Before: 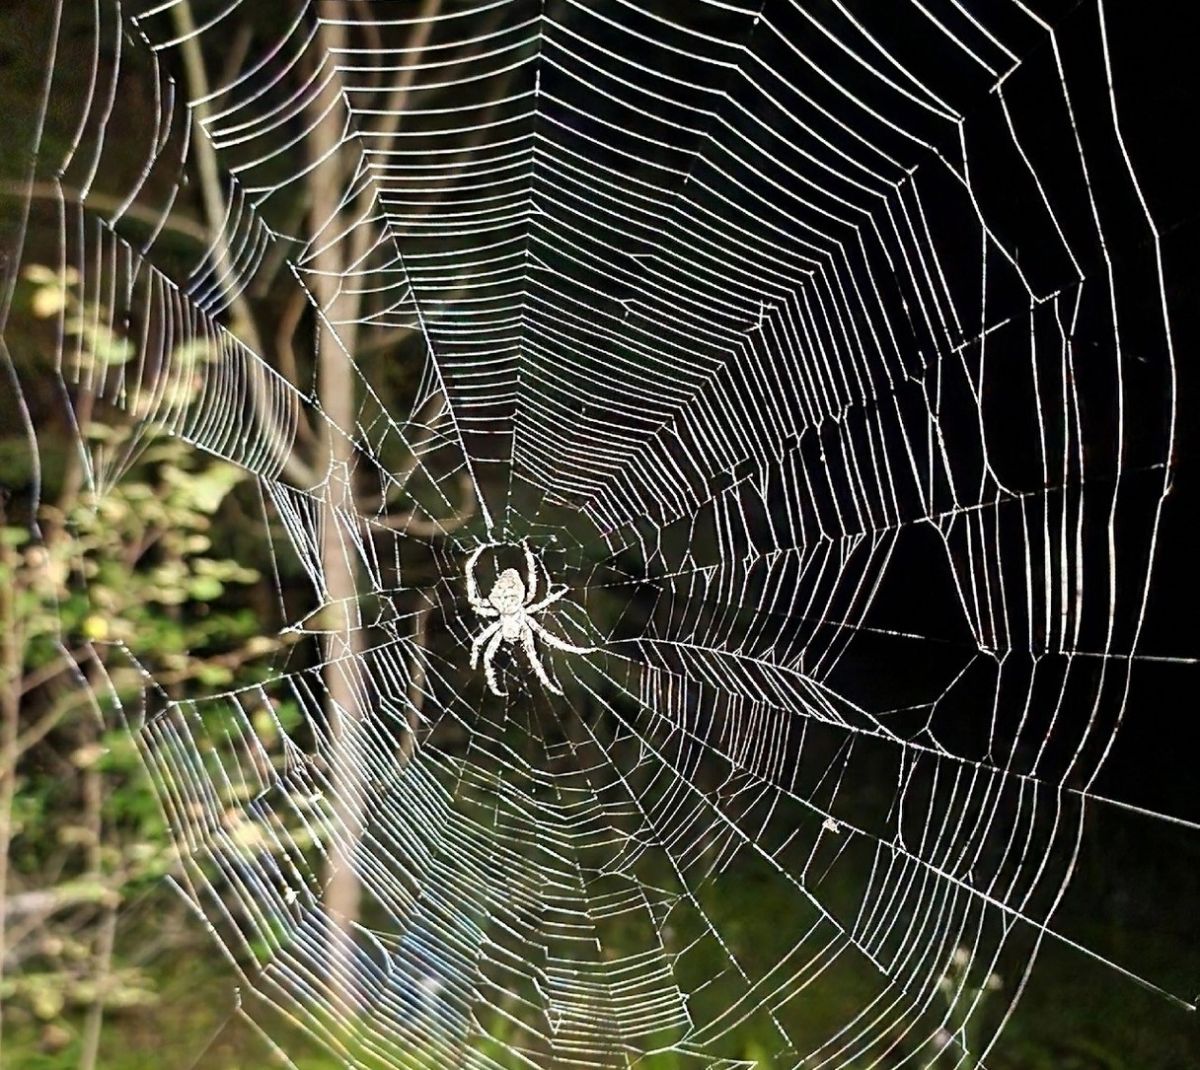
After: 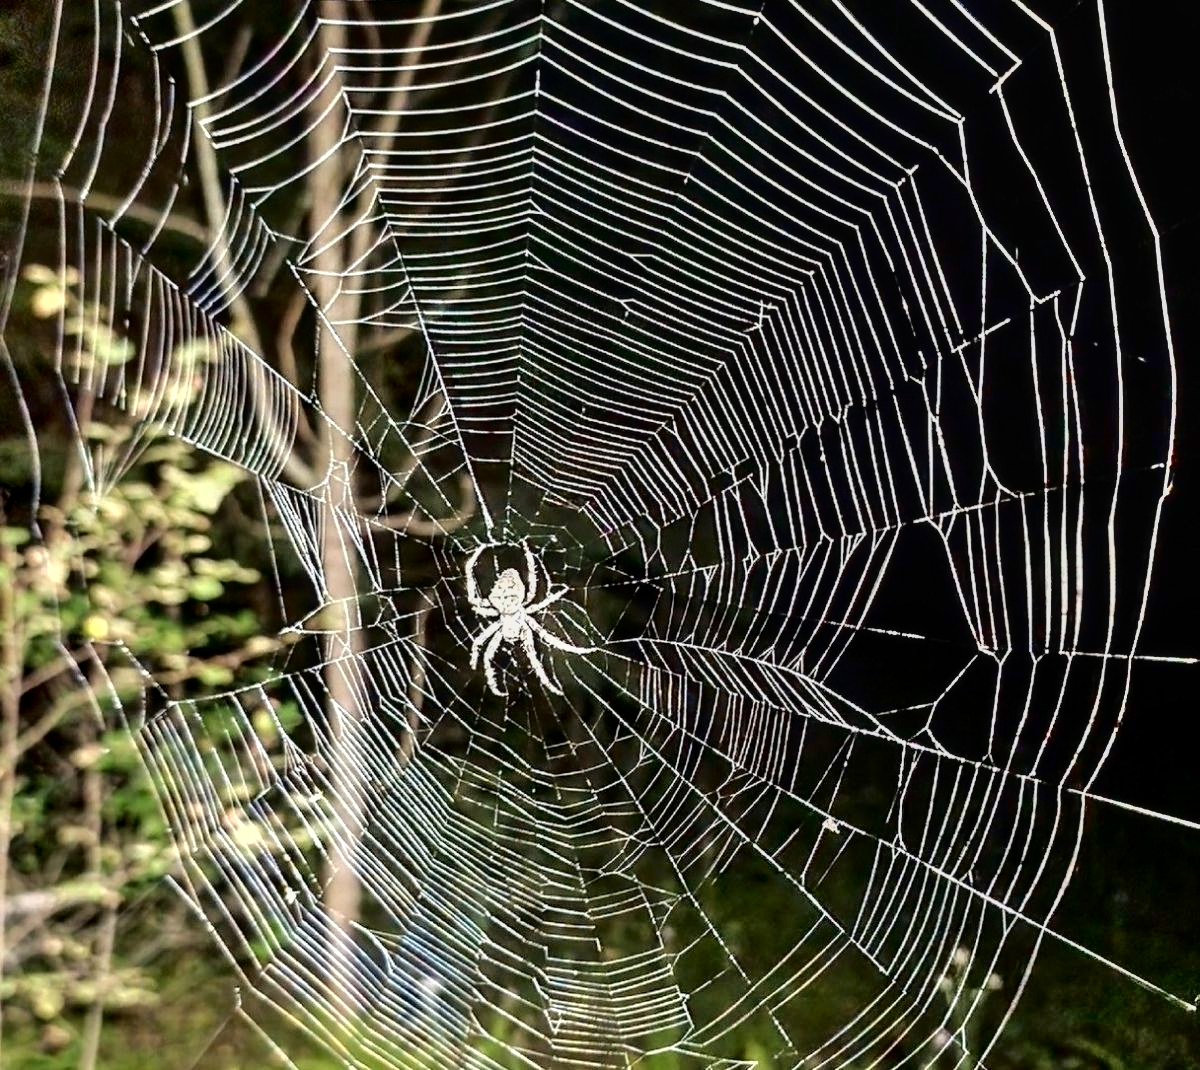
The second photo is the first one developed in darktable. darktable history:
local contrast: detail 130%
fill light: exposure -2 EV, width 8.6
shadows and highlights: radius 44.78, white point adjustment 6.64, compress 79.65%, highlights color adjustment 78.42%, soften with gaussian
